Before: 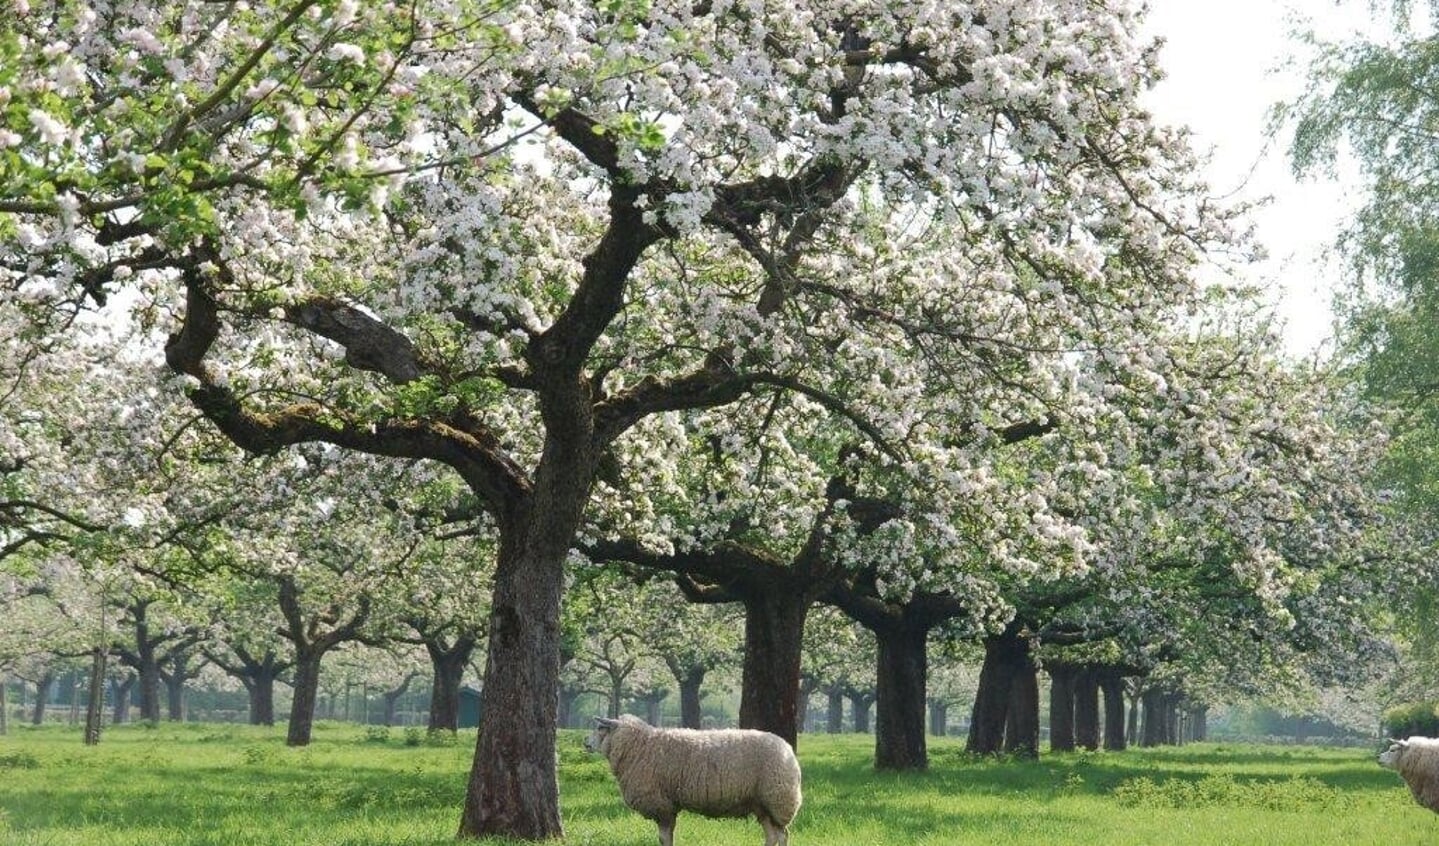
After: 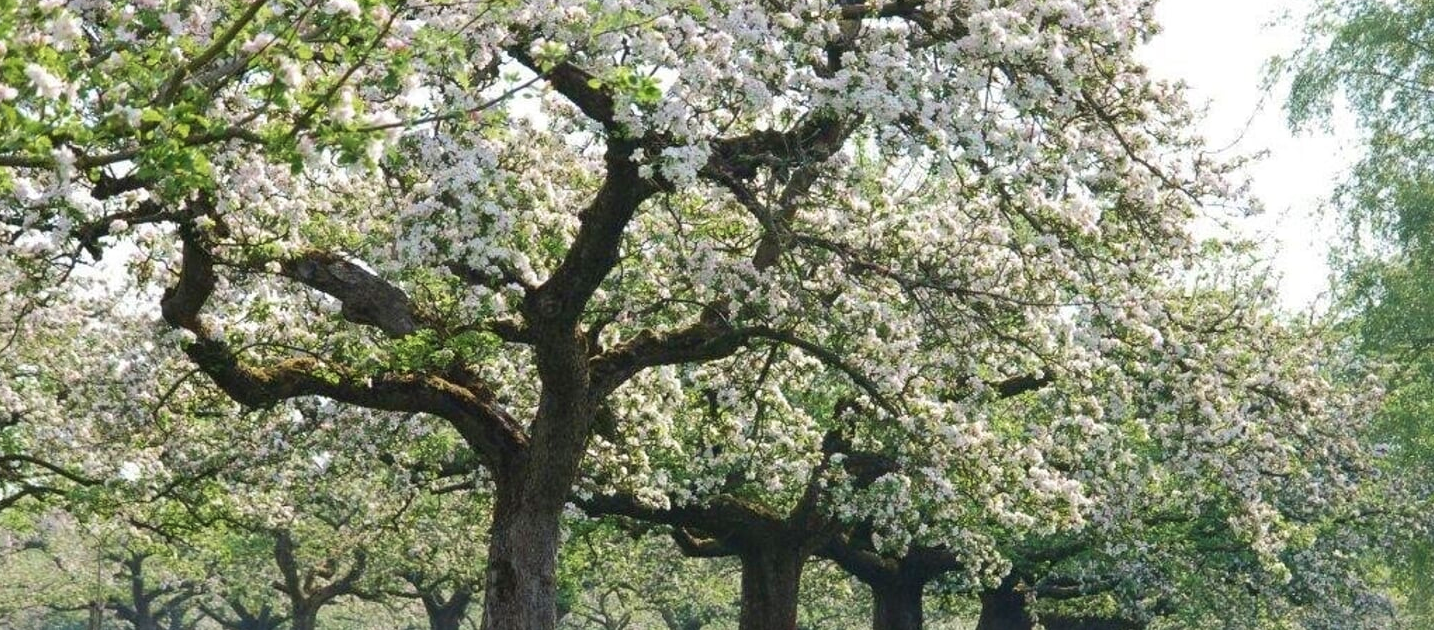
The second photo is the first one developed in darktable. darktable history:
crop: left 0.313%, top 5.547%, bottom 19.912%
velvia: on, module defaults
